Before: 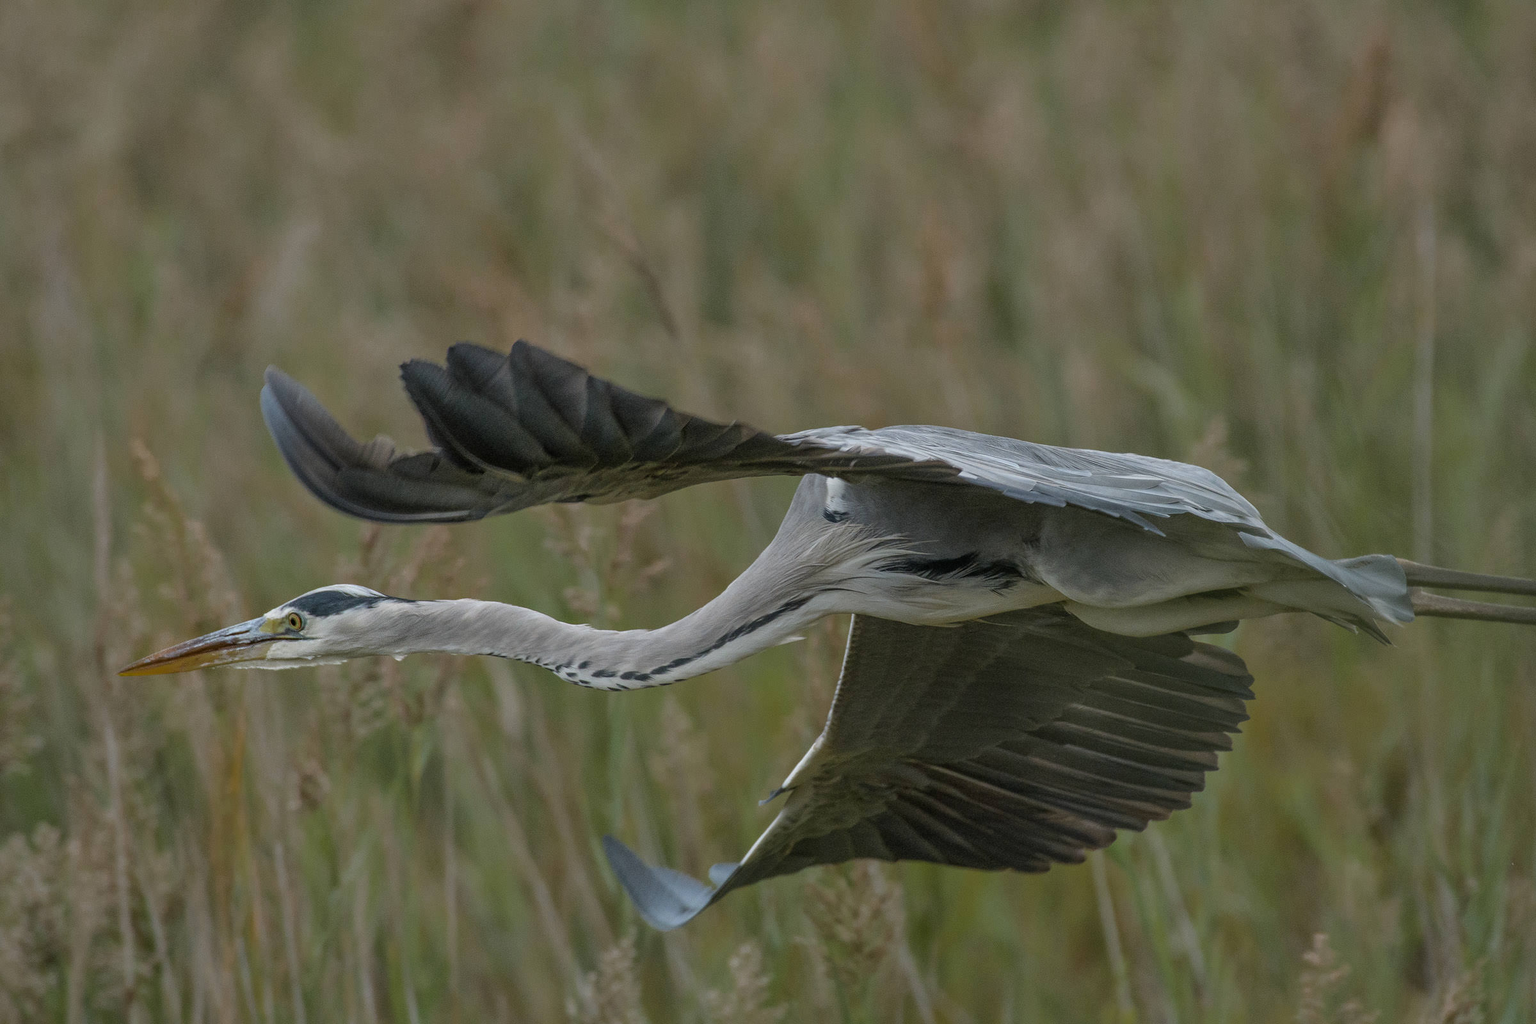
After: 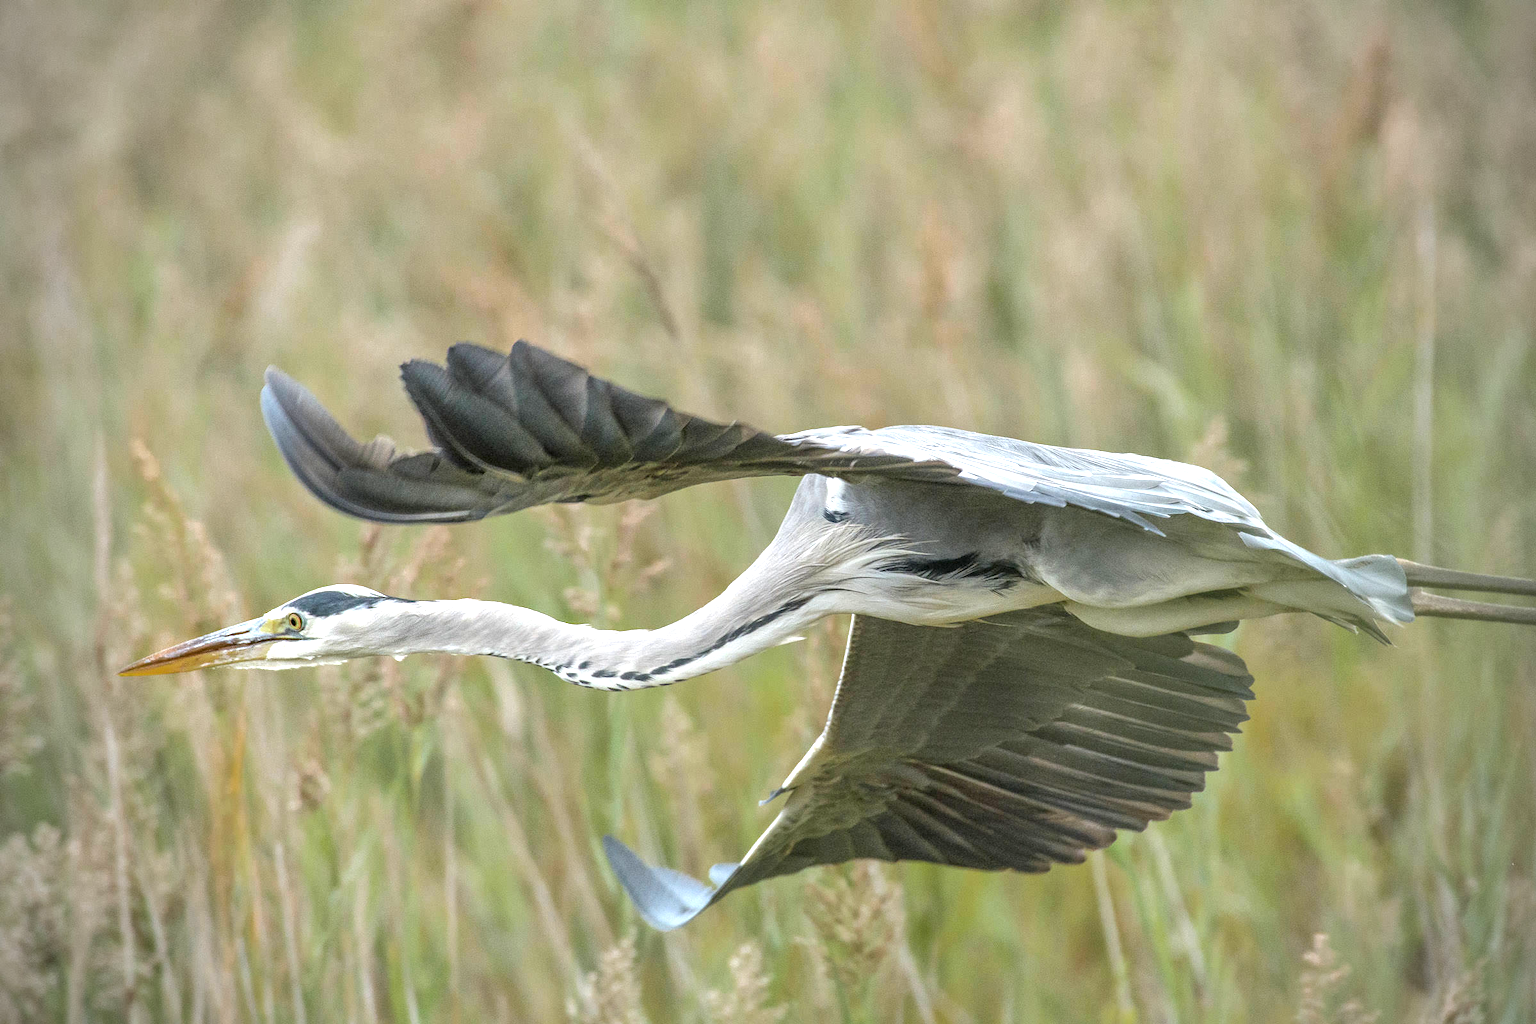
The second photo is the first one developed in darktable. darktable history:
vignetting: fall-off radius 61.08%, brightness -0.575
exposure: black level correction 0.001, exposure 1.723 EV, compensate highlight preservation false
